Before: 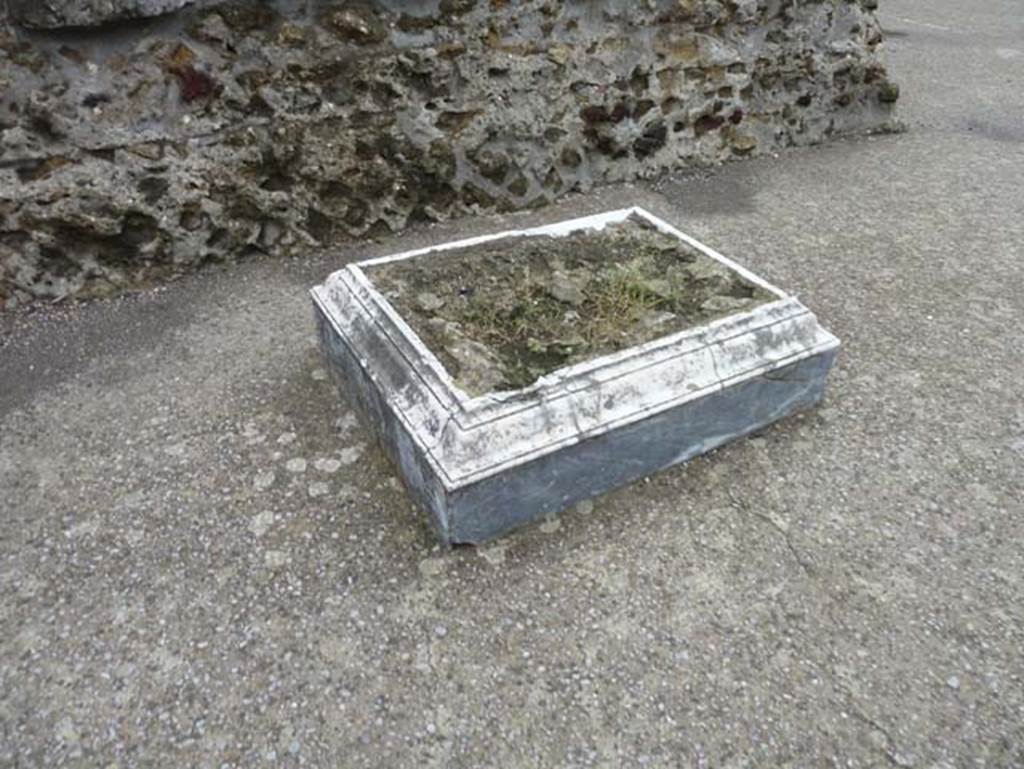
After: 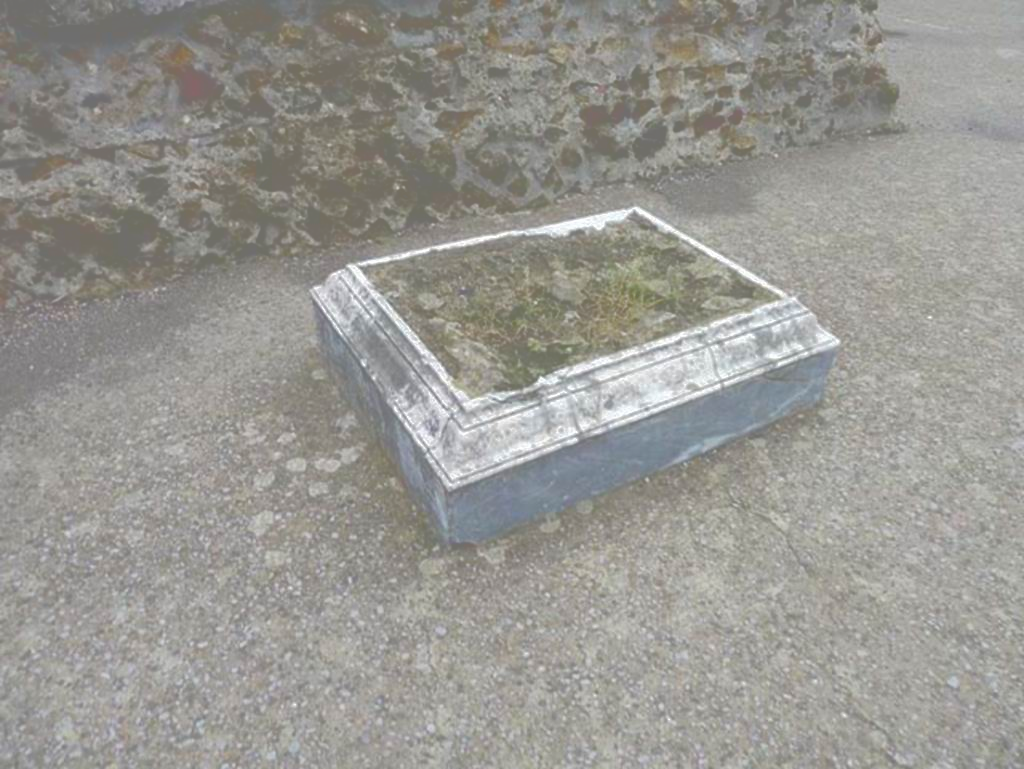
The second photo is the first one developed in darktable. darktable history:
tone curve: curves: ch0 [(0, 0) (0.003, 0.464) (0.011, 0.464) (0.025, 0.464) (0.044, 0.464) (0.069, 0.464) (0.1, 0.463) (0.136, 0.463) (0.177, 0.464) (0.224, 0.469) (0.277, 0.482) (0.335, 0.501) (0.399, 0.53) (0.468, 0.567) (0.543, 0.61) (0.623, 0.663) (0.709, 0.718) (0.801, 0.779) (0.898, 0.842) (1, 1)], color space Lab, independent channels, preserve colors none
